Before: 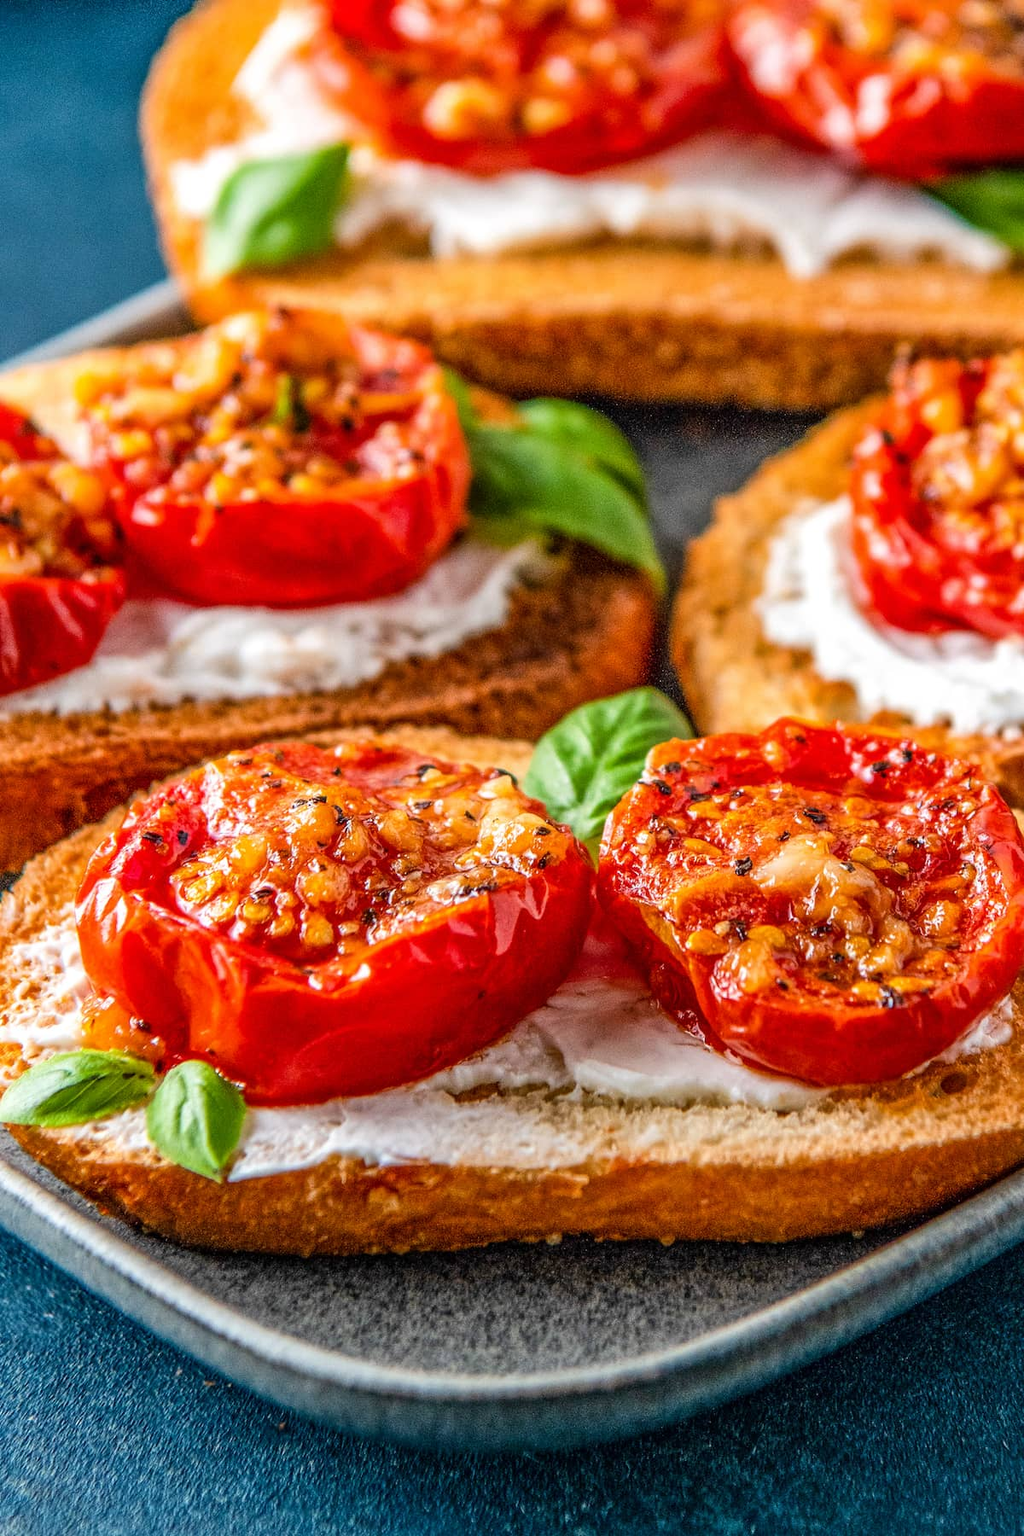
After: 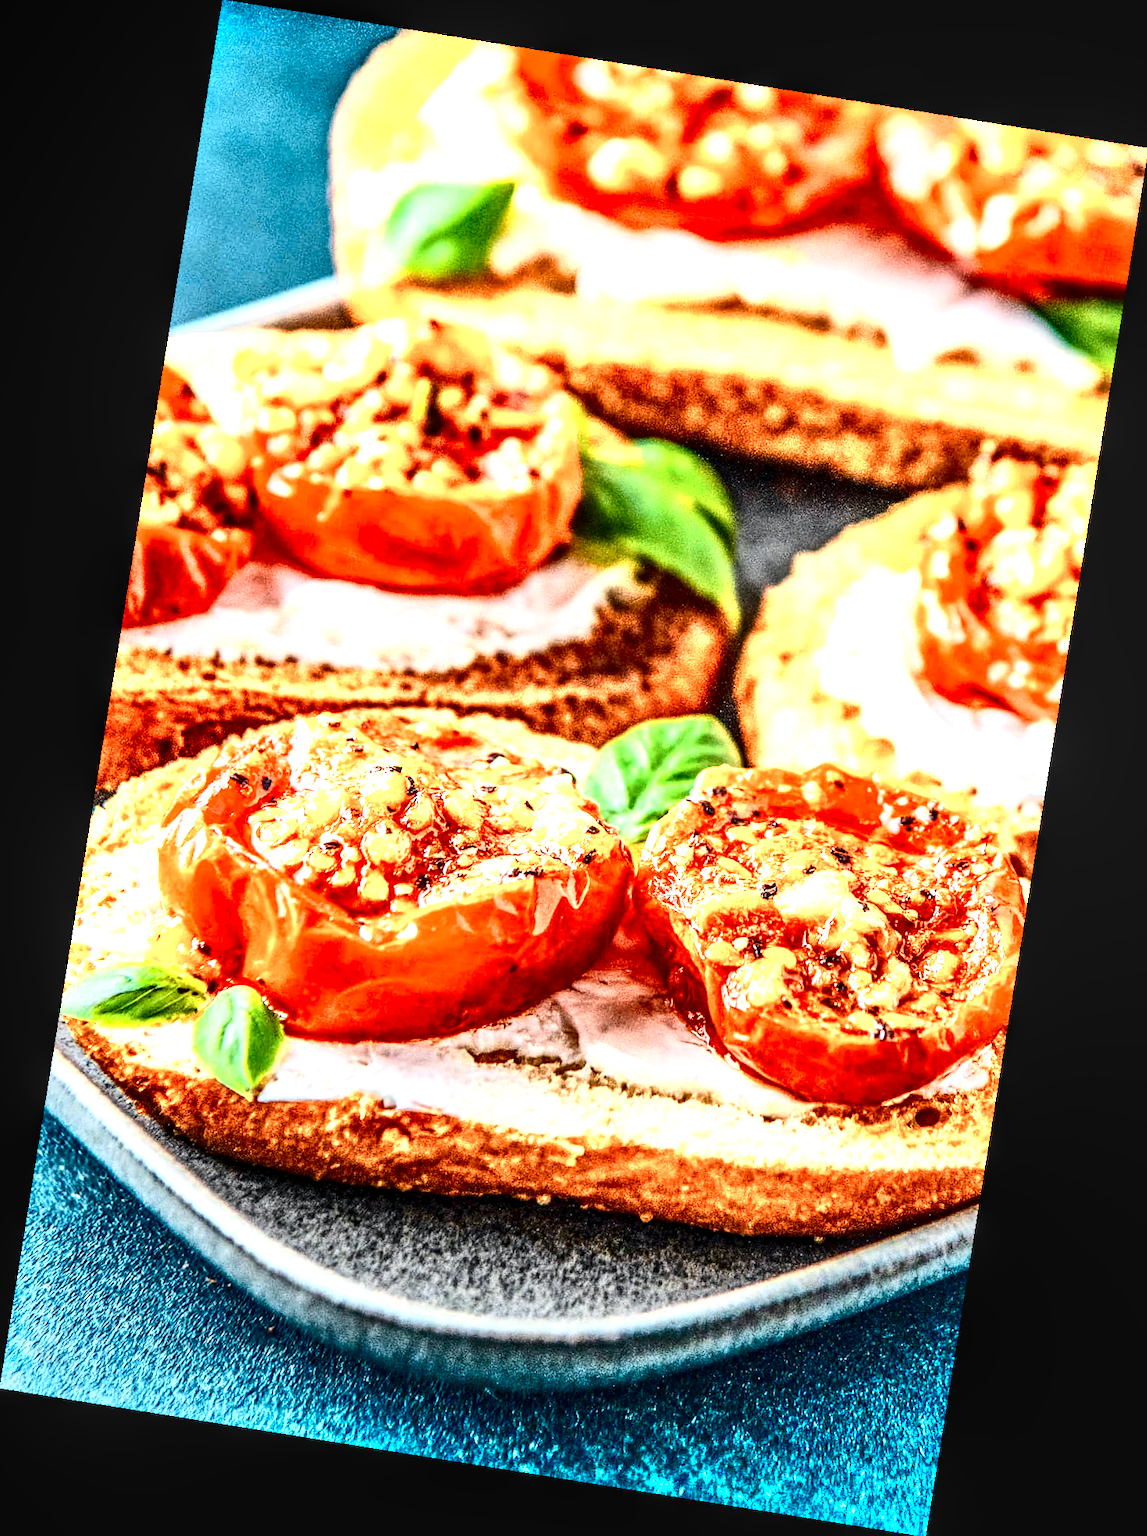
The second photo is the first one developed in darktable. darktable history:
exposure: black level correction 0.001, exposure 1.05 EV, compensate exposure bias true, compensate highlight preservation false
contrast brightness saturation: contrast 0.32, brightness -0.08, saturation 0.17
rotate and perspective: rotation 9.12°, automatic cropping off
shadows and highlights: shadows 75, highlights -25, soften with gaussian
color zones: curves: ch0 [(0.018, 0.548) (0.224, 0.64) (0.425, 0.447) (0.675, 0.575) (0.732, 0.579)]; ch1 [(0.066, 0.487) (0.25, 0.5) (0.404, 0.43) (0.75, 0.421) (0.956, 0.421)]; ch2 [(0.044, 0.561) (0.215, 0.465) (0.399, 0.544) (0.465, 0.548) (0.614, 0.447) (0.724, 0.43) (0.882, 0.623) (0.956, 0.632)]
local contrast: on, module defaults
white balance: red 0.982, blue 1.018
